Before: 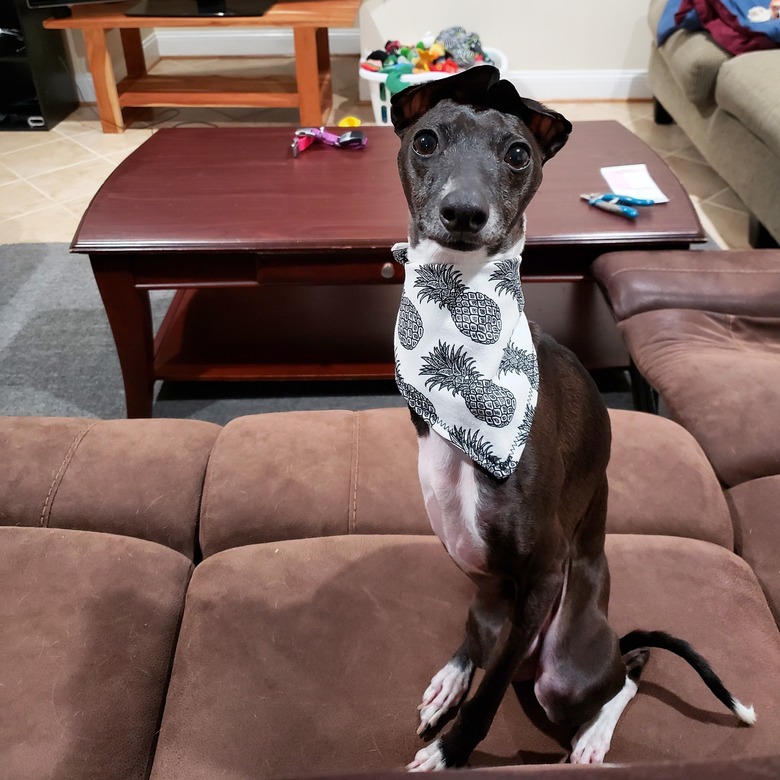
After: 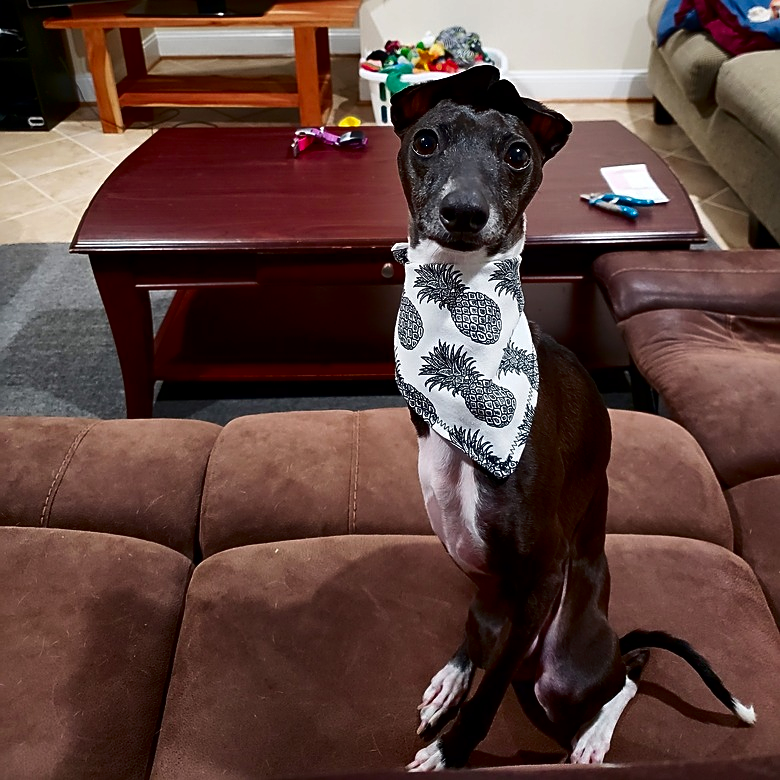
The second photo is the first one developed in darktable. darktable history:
sharpen: on, module defaults
contrast brightness saturation: contrast 0.1, brightness -0.26, saturation 0.14
